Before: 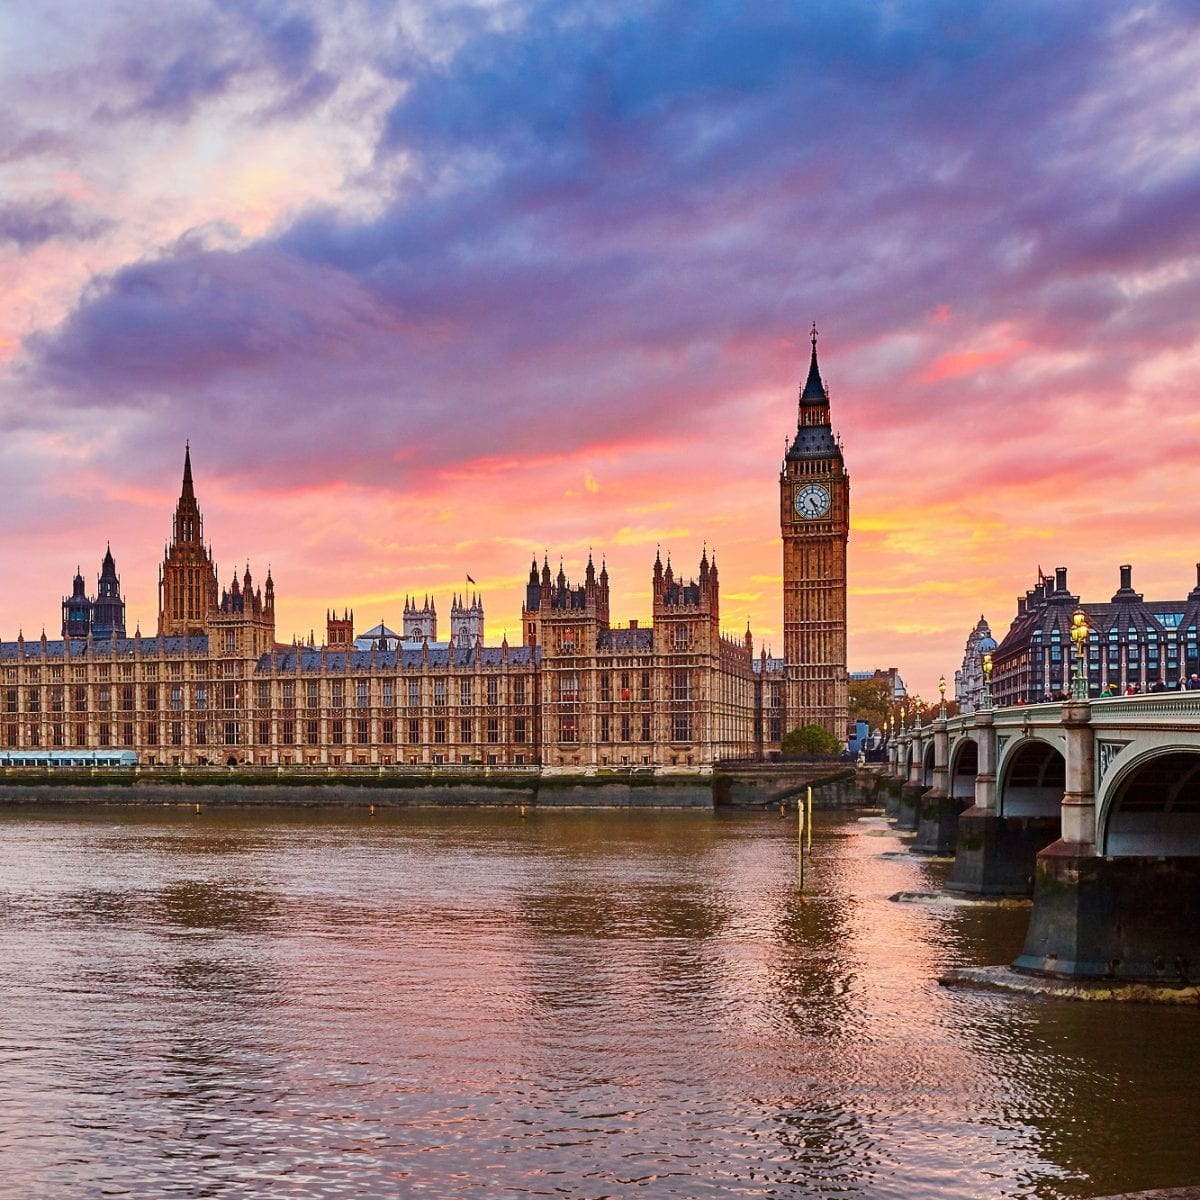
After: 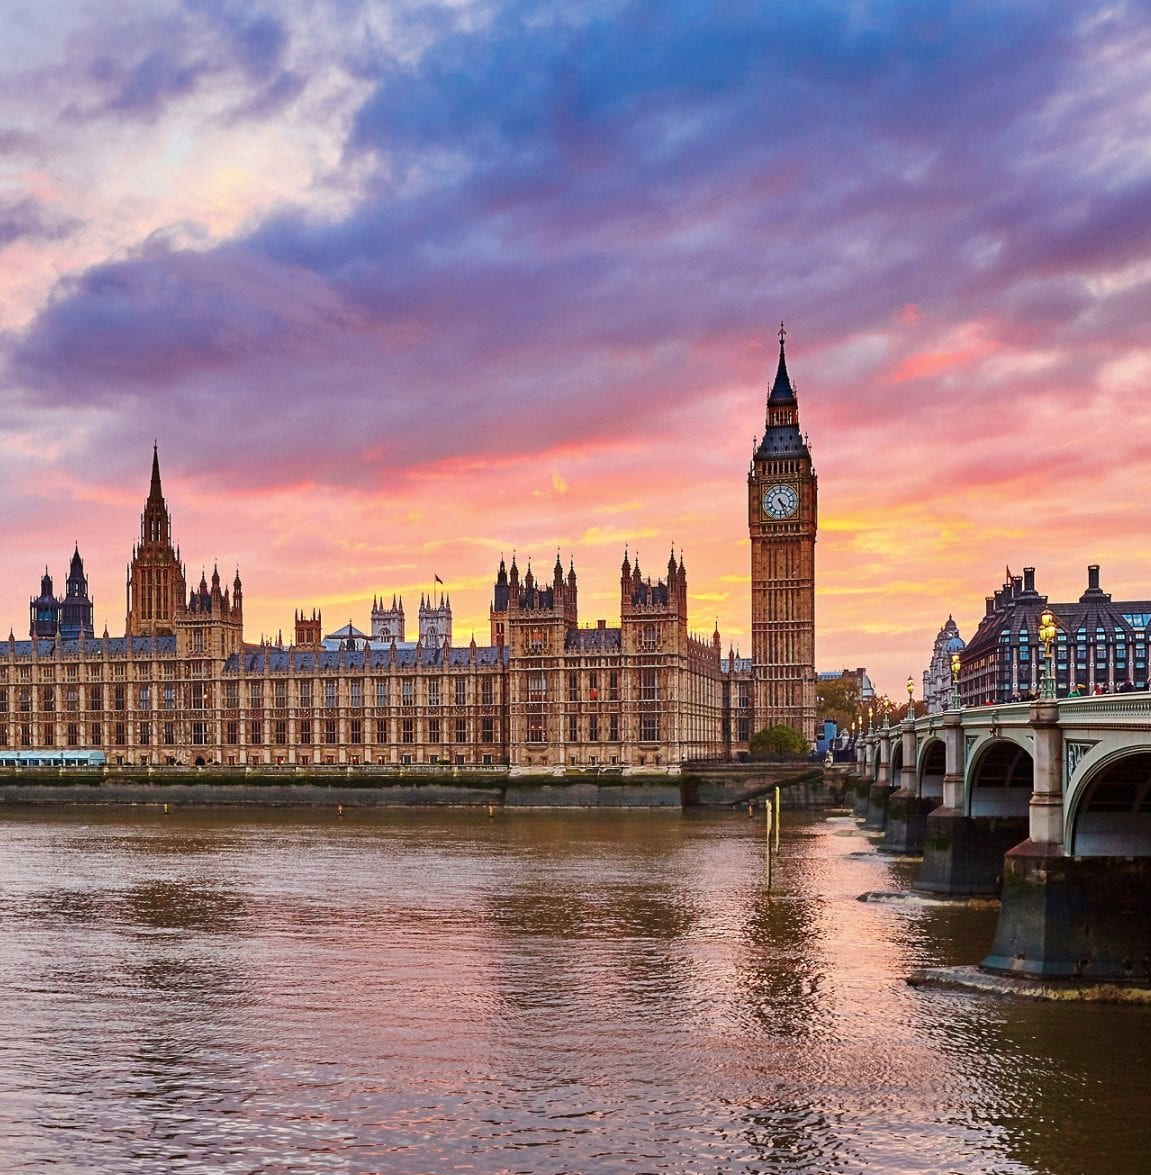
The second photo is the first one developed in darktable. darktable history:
exposure: exposure 0.022 EV, compensate exposure bias true, compensate highlight preservation false
crop and rotate: left 2.736%, right 1.339%, bottom 2.076%
color zones: curves: ch1 [(0, 0.469) (0.01, 0.469) (0.12, 0.446) (0.248, 0.469) (0.5, 0.5) (0.748, 0.5) (0.99, 0.469) (1, 0.469)]
